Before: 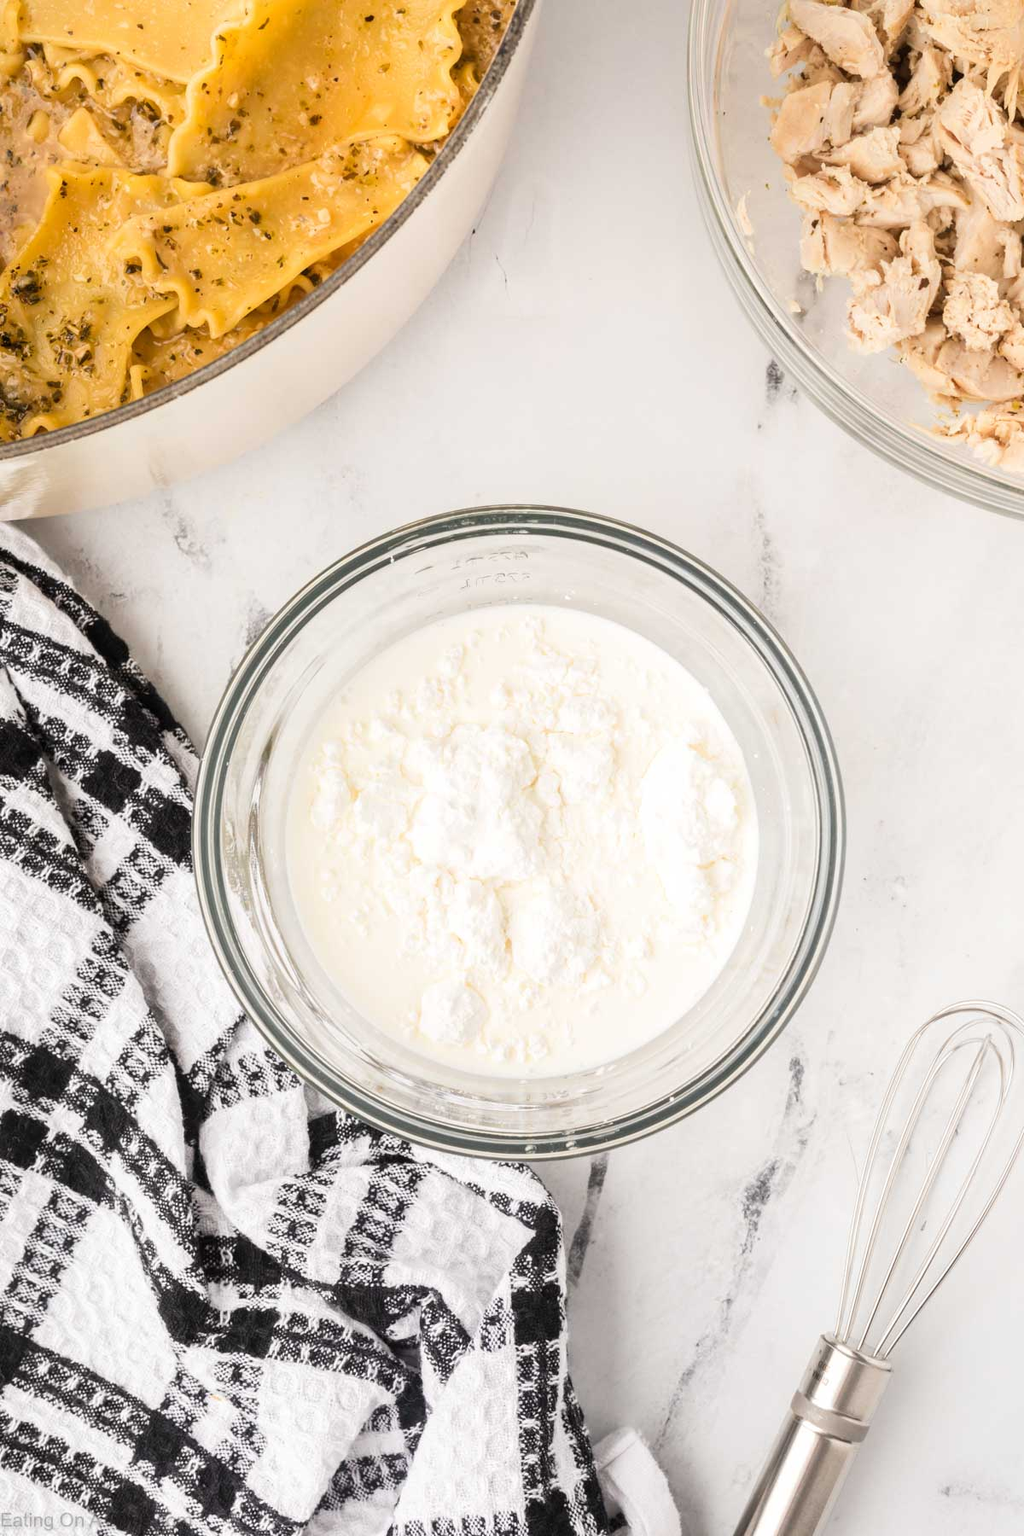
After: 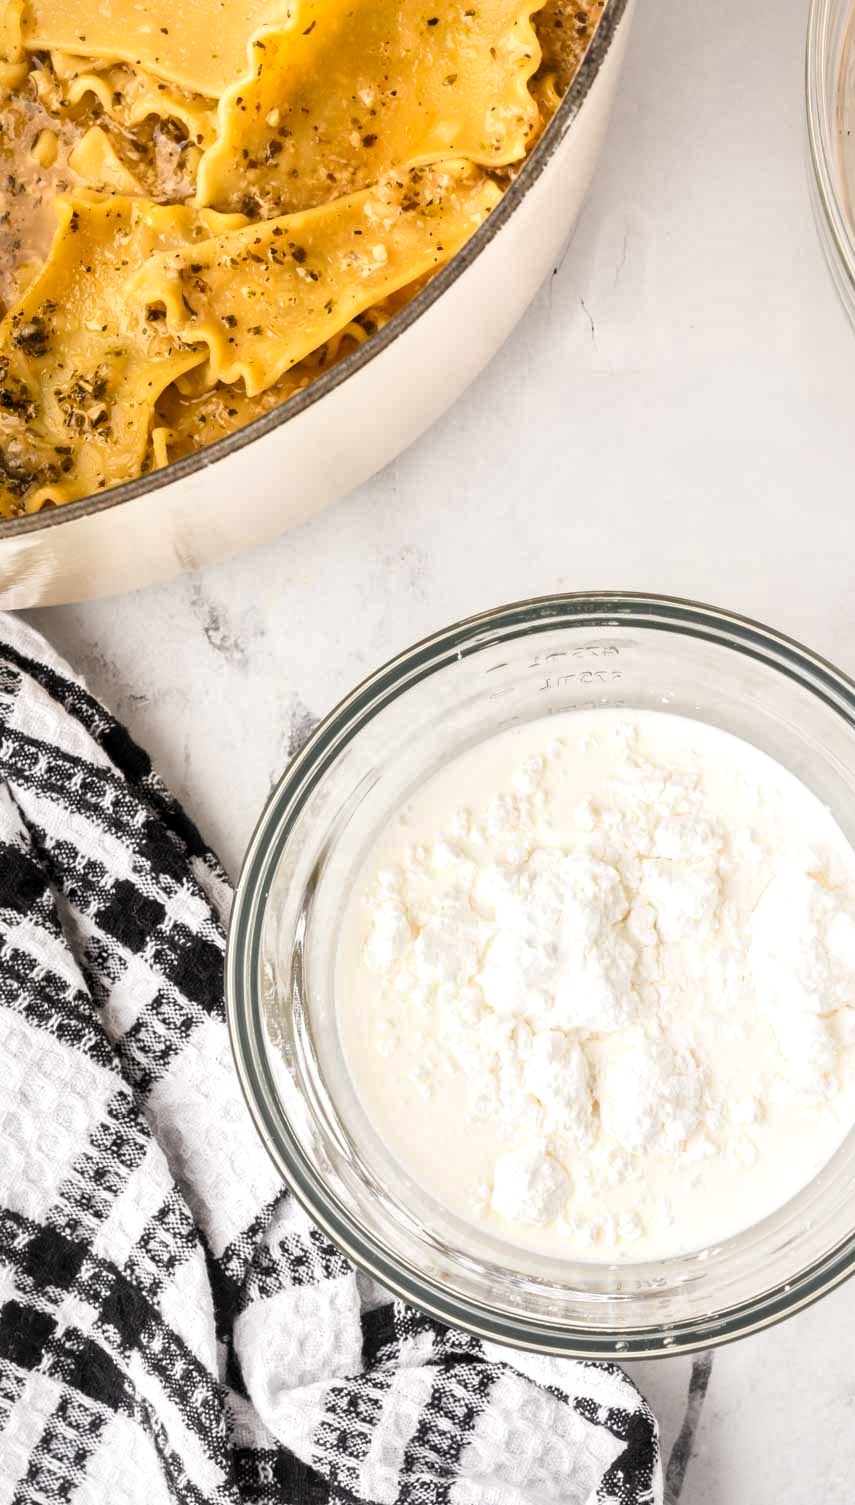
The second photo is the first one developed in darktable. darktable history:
crop: right 28.692%, bottom 16.379%
contrast brightness saturation: saturation 0.095
local contrast: mode bilateral grid, contrast 19, coarseness 49, detail 171%, midtone range 0.2
